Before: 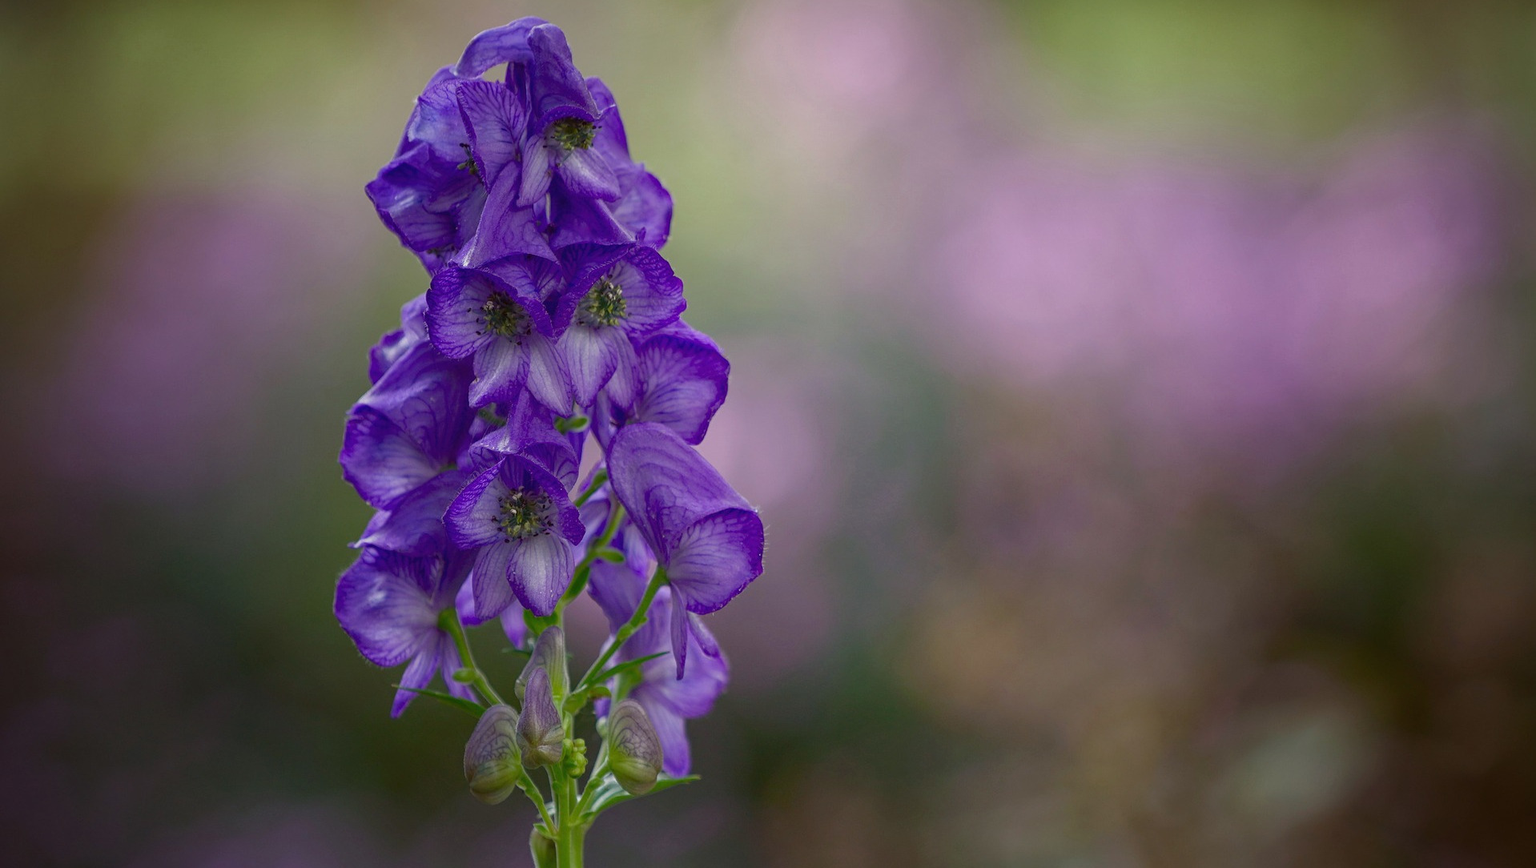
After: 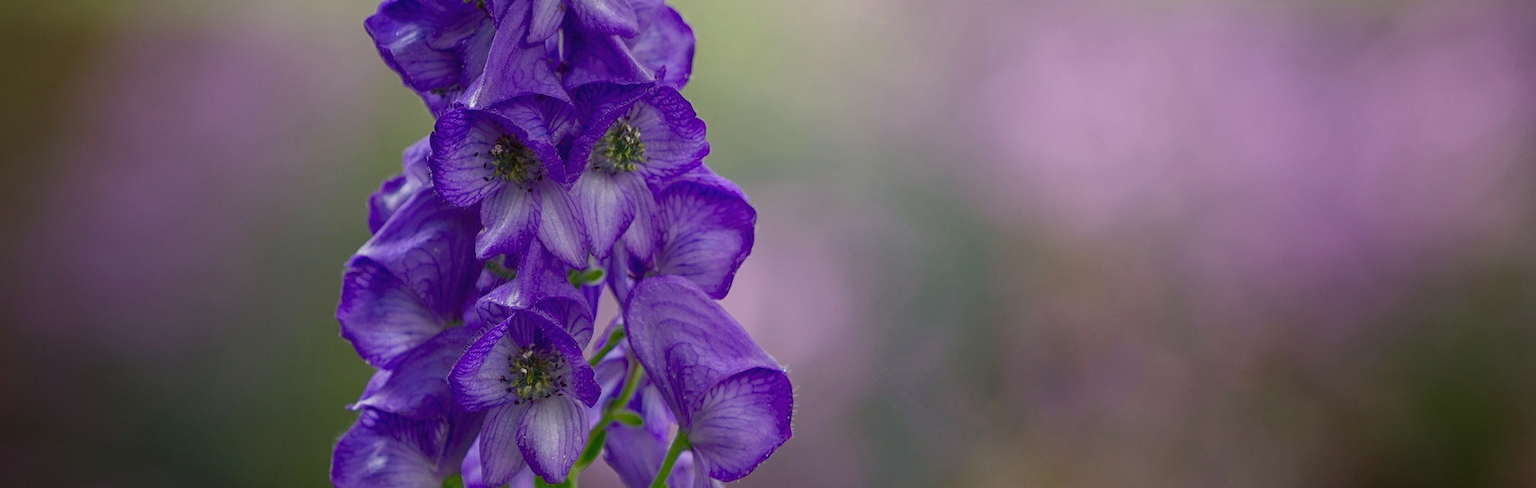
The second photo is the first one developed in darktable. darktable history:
crop: left 1.744%, top 19.225%, right 5.069%, bottom 28.357%
bloom: size 9%, threshold 100%, strength 7%
